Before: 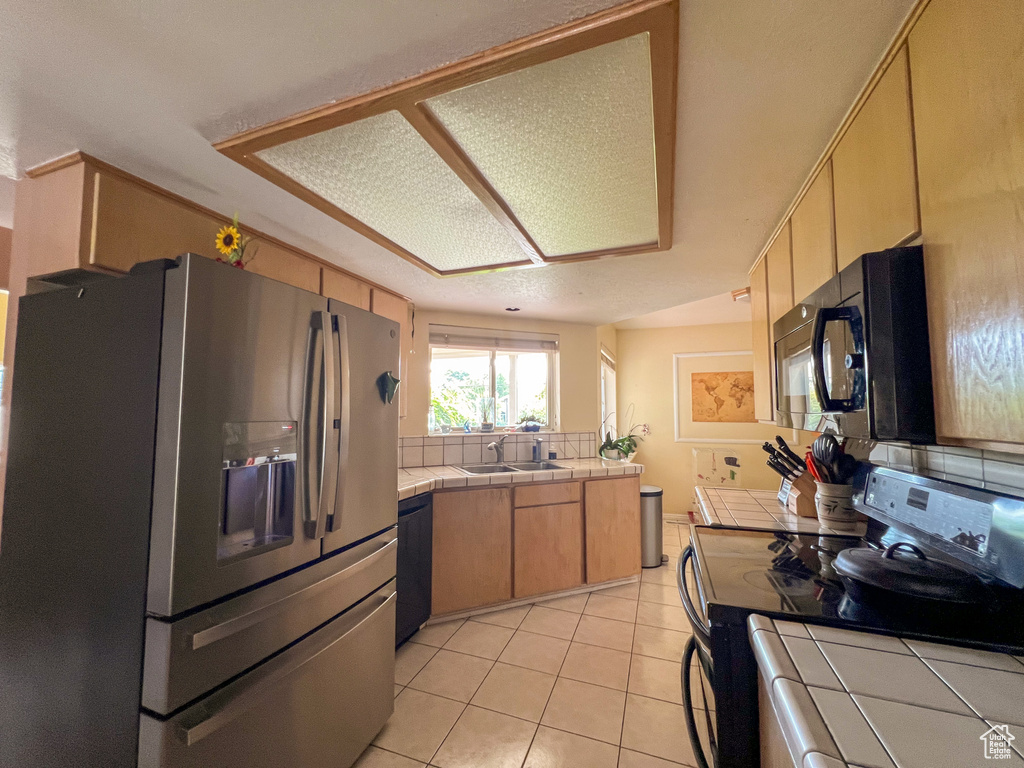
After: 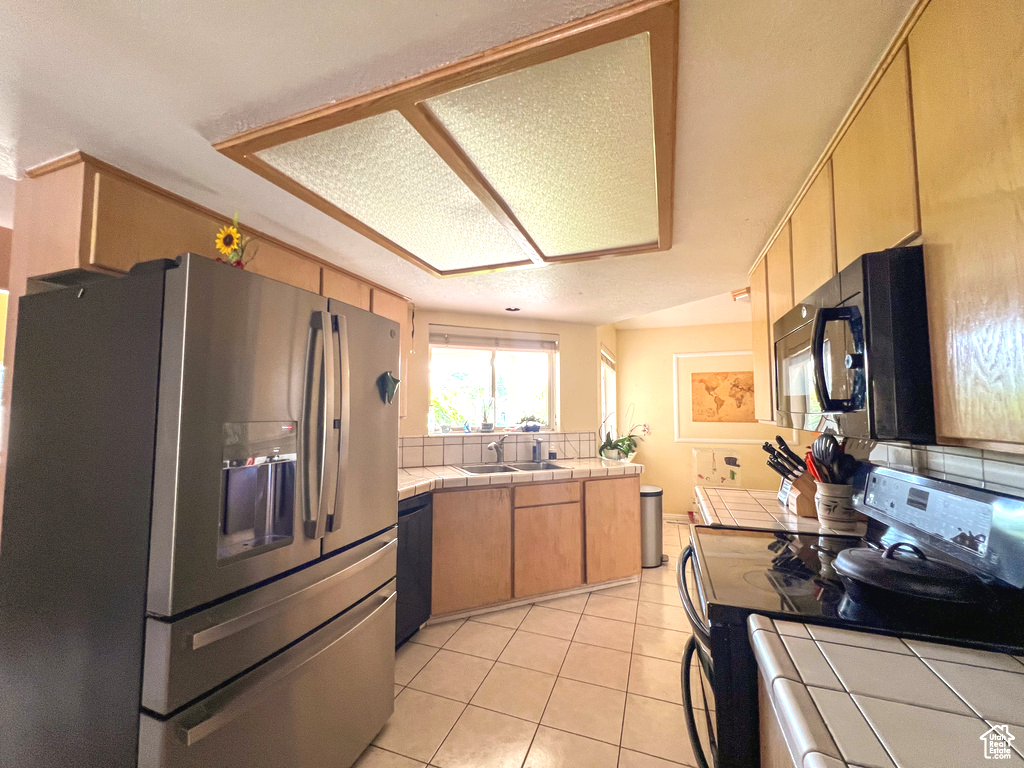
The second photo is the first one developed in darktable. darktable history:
exposure: black level correction -0.002, exposure 0.538 EV, compensate exposure bias true, compensate highlight preservation false
